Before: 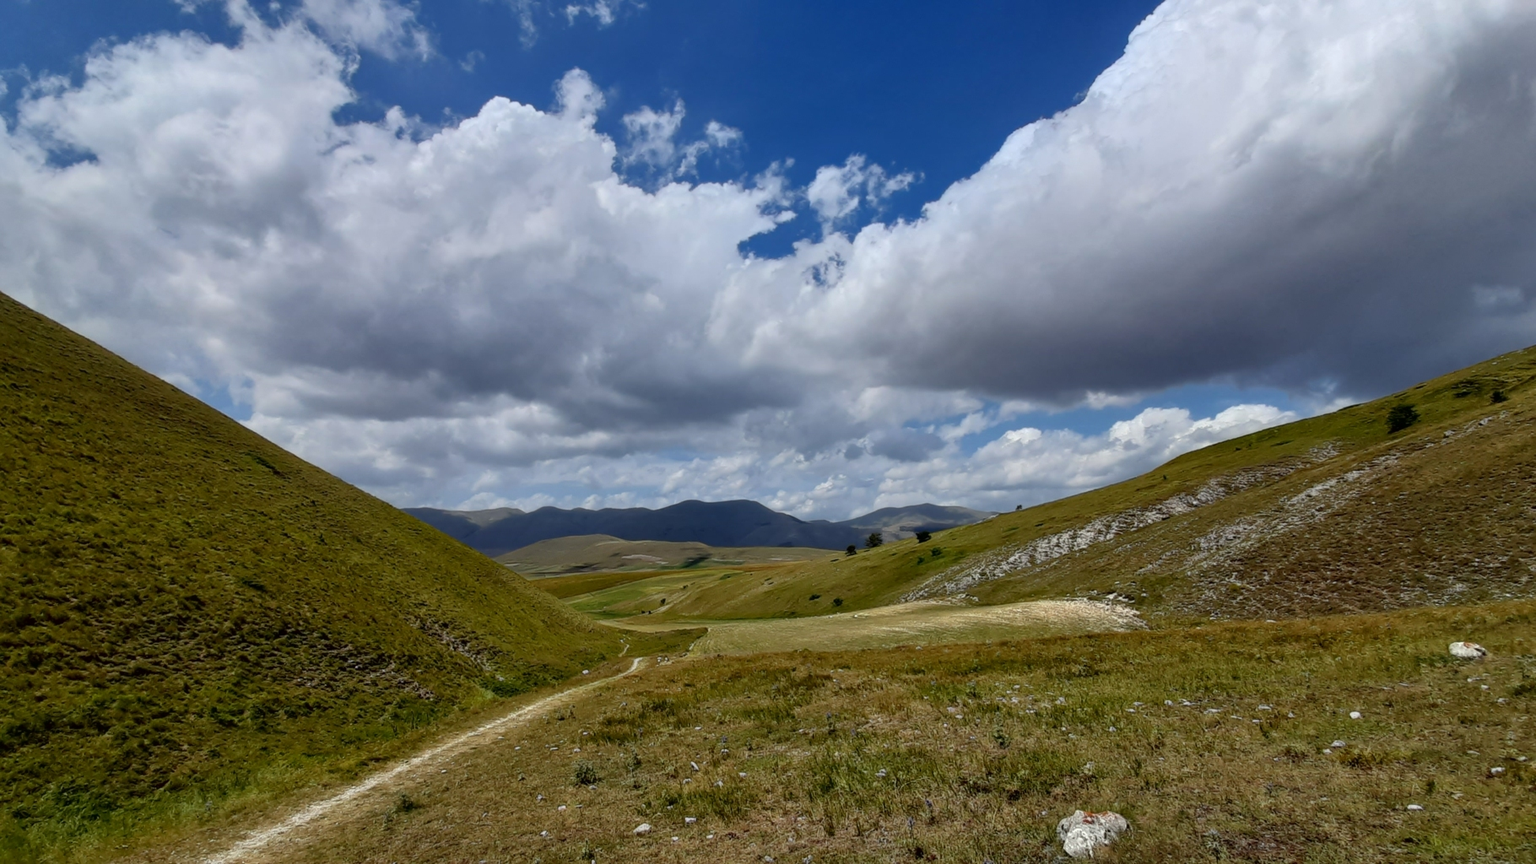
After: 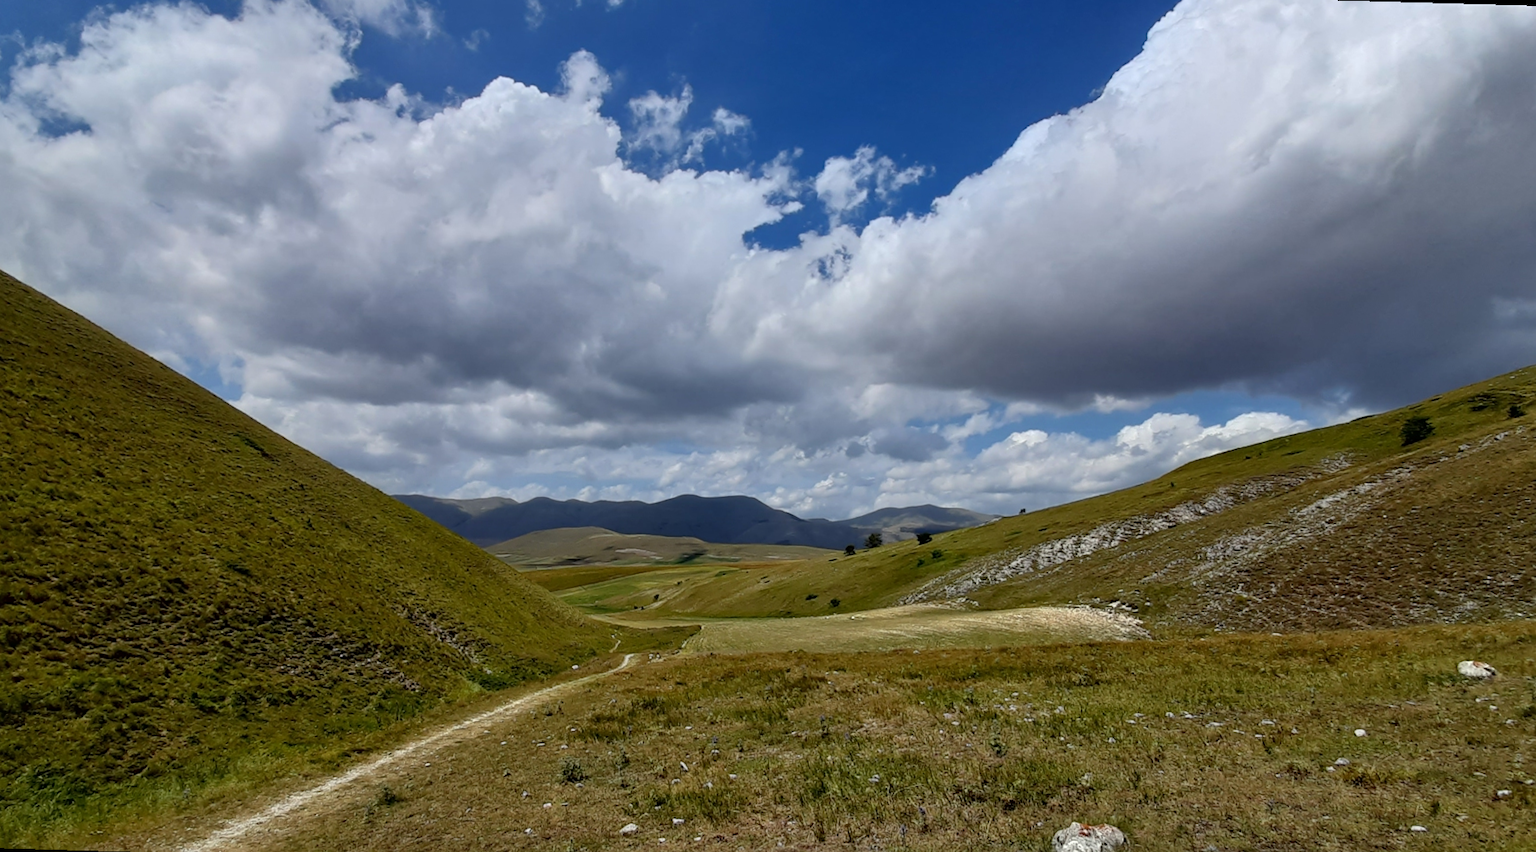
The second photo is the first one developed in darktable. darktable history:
rotate and perspective: rotation 1.57°, crop left 0.018, crop right 0.982, crop top 0.039, crop bottom 0.961
sharpen: amount 0.2
